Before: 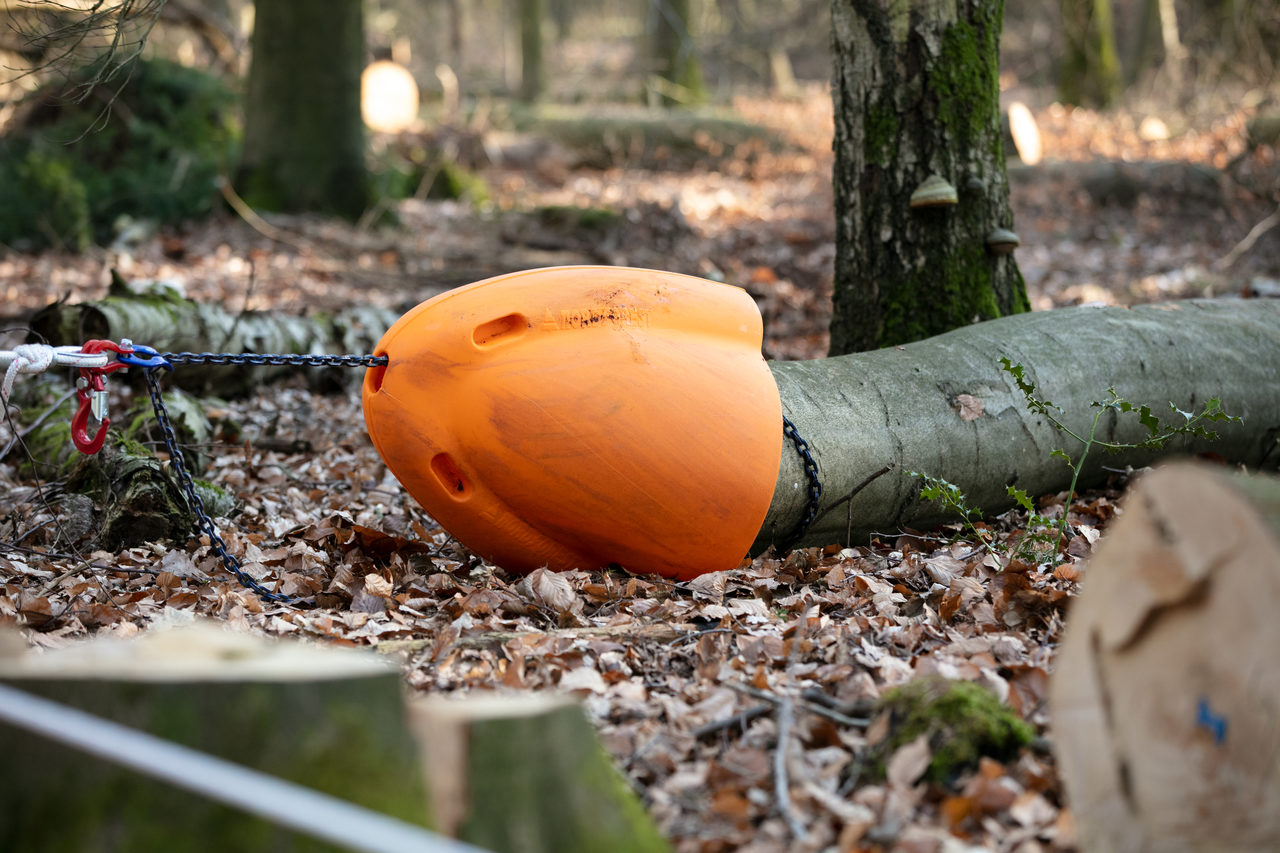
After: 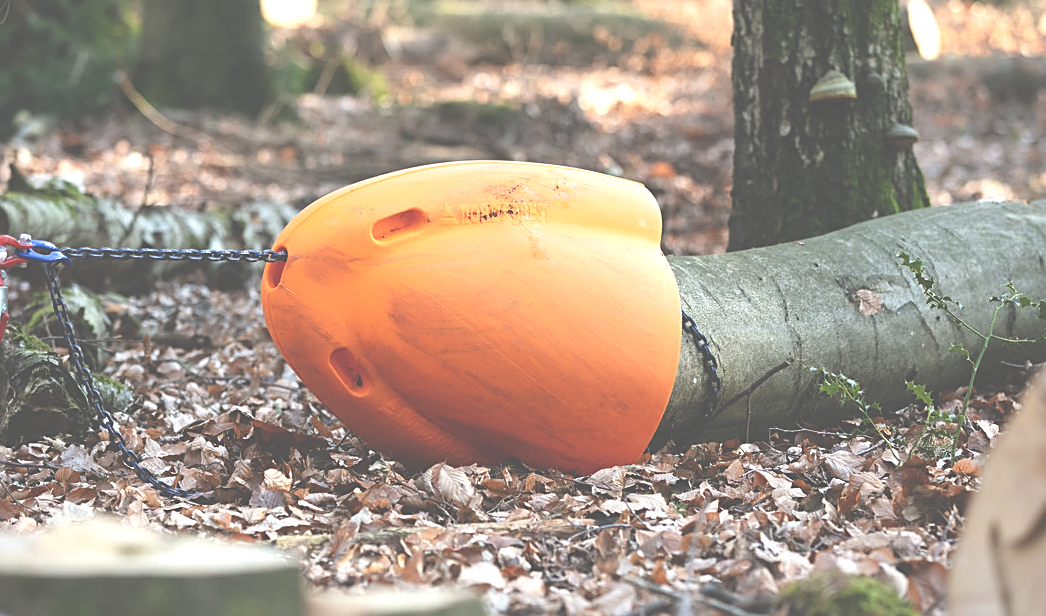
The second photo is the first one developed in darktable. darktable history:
sharpen: on, module defaults
crop: left 7.922%, top 12.316%, right 10.341%, bottom 15.452%
exposure: black level correction -0.071, exposure 0.502 EV, compensate highlight preservation false
